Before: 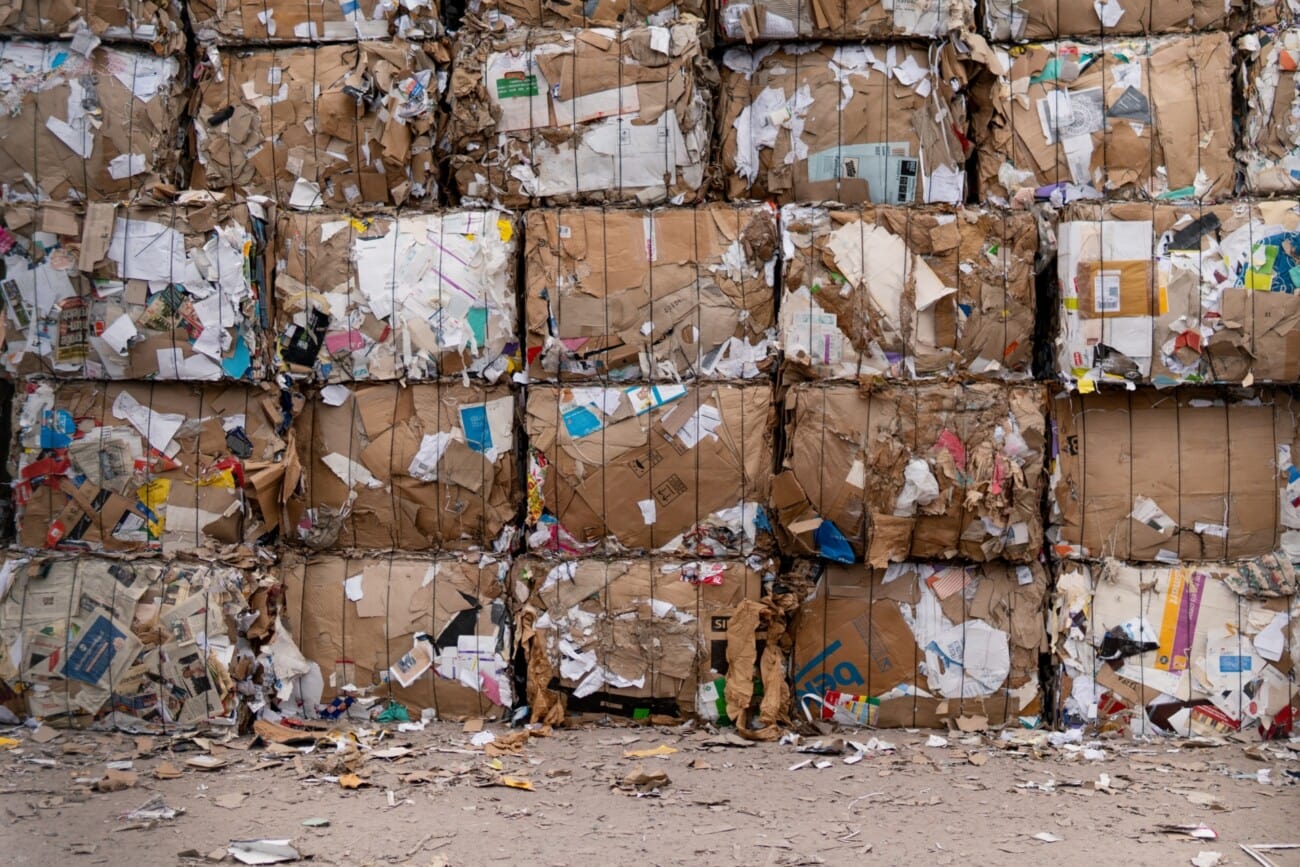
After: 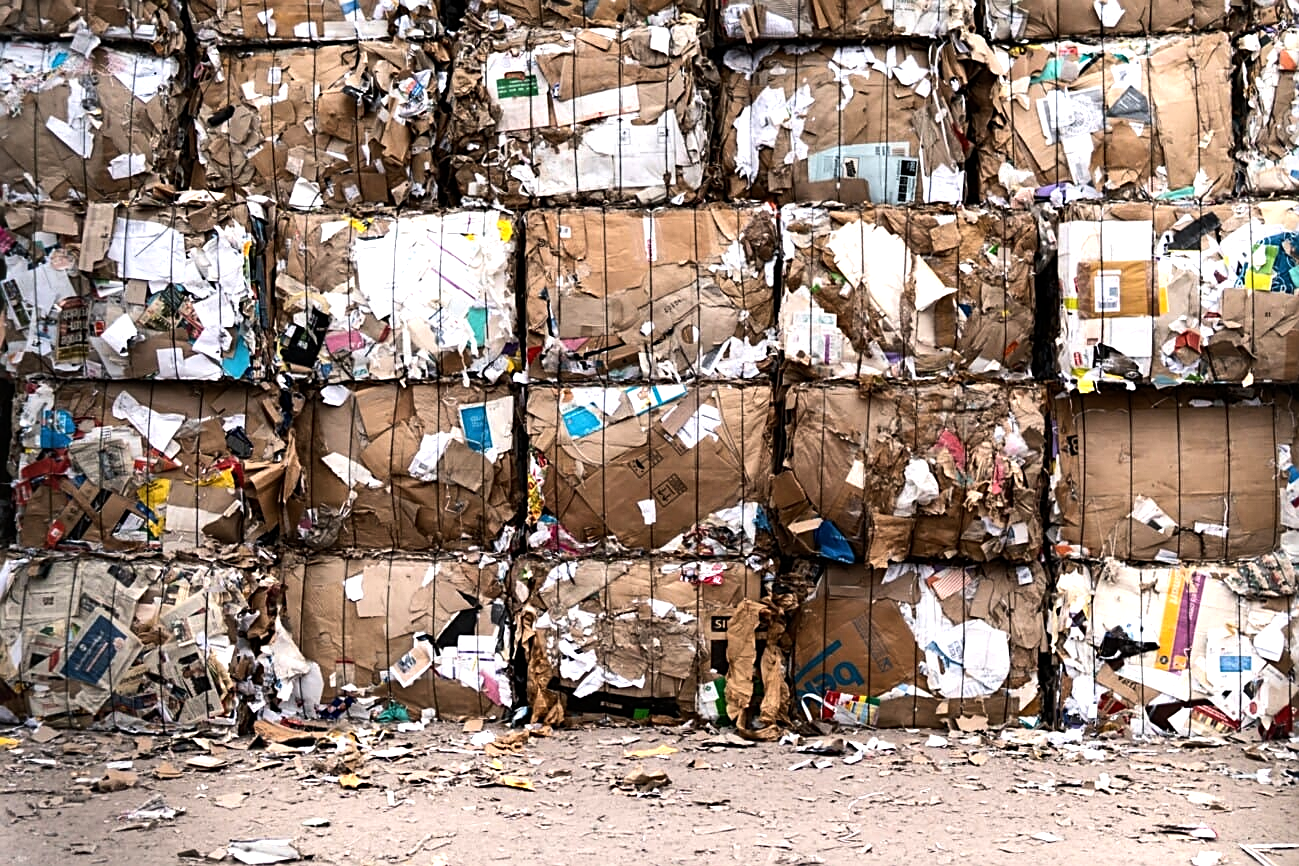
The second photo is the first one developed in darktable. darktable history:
sharpen: on, module defaults
tone equalizer: -8 EV -1.09 EV, -7 EV -1.04 EV, -6 EV -0.865 EV, -5 EV -0.609 EV, -3 EV 0.556 EV, -2 EV 0.886 EV, -1 EV 0.992 EV, +0 EV 1.07 EV, edges refinement/feathering 500, mask exposure compensation -1.57 EV, preserve details no
